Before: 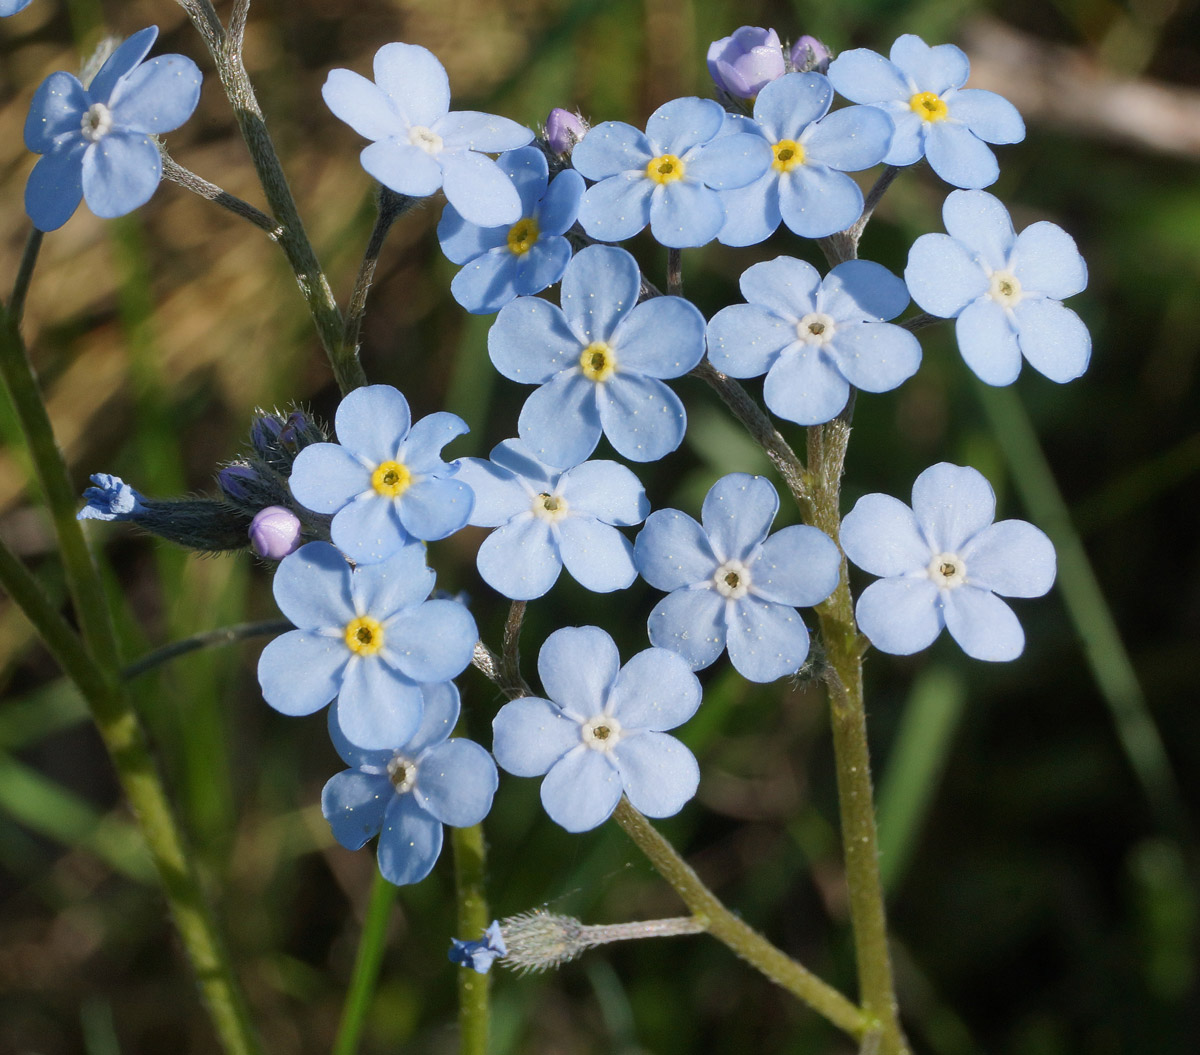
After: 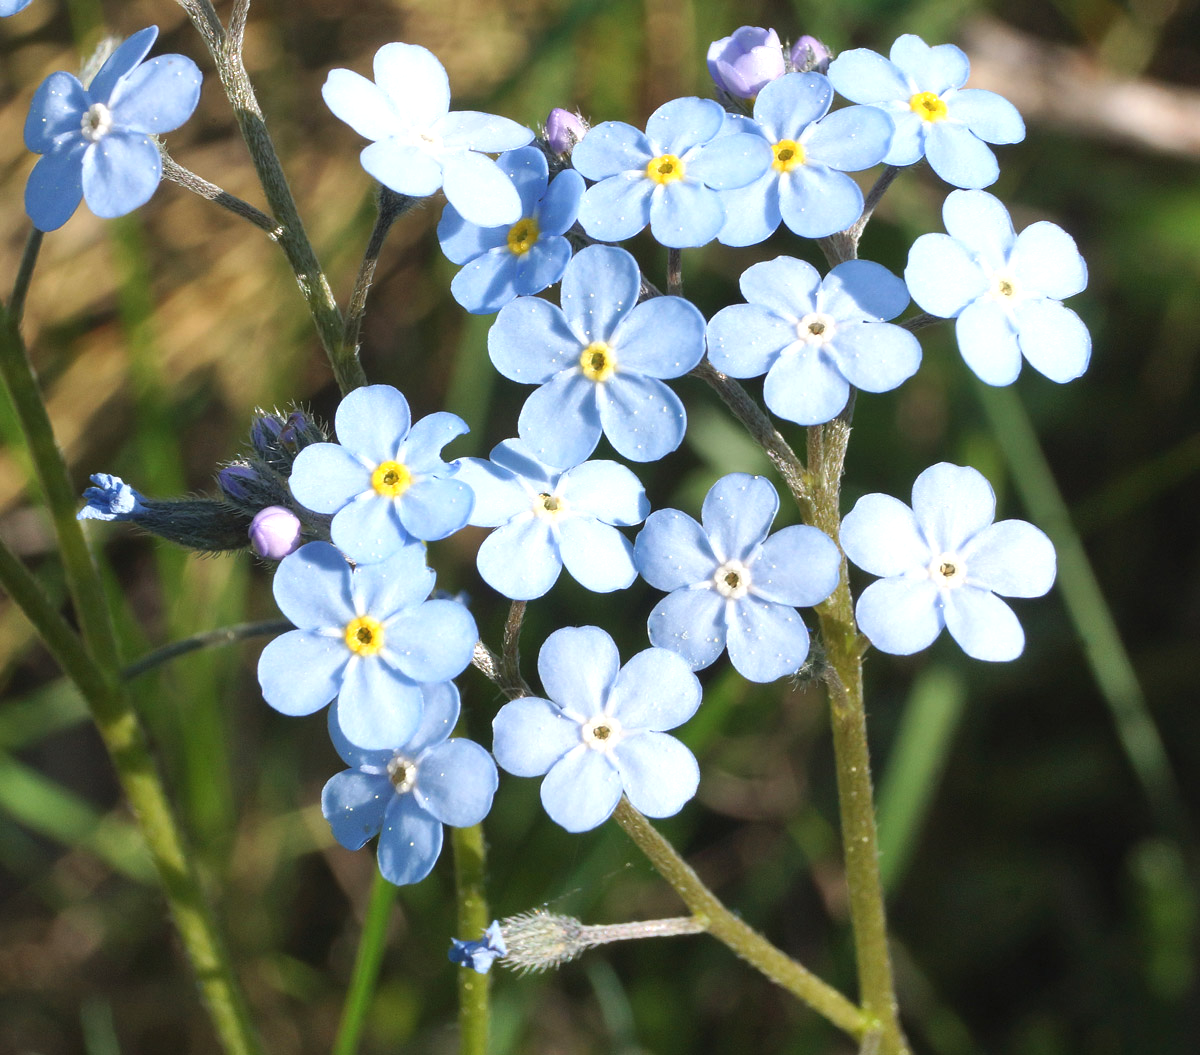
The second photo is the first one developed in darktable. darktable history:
exposure: black level correction -0.002, exposure 0.713 EV, compensate exposure bias true, compensate highlight preservation false
